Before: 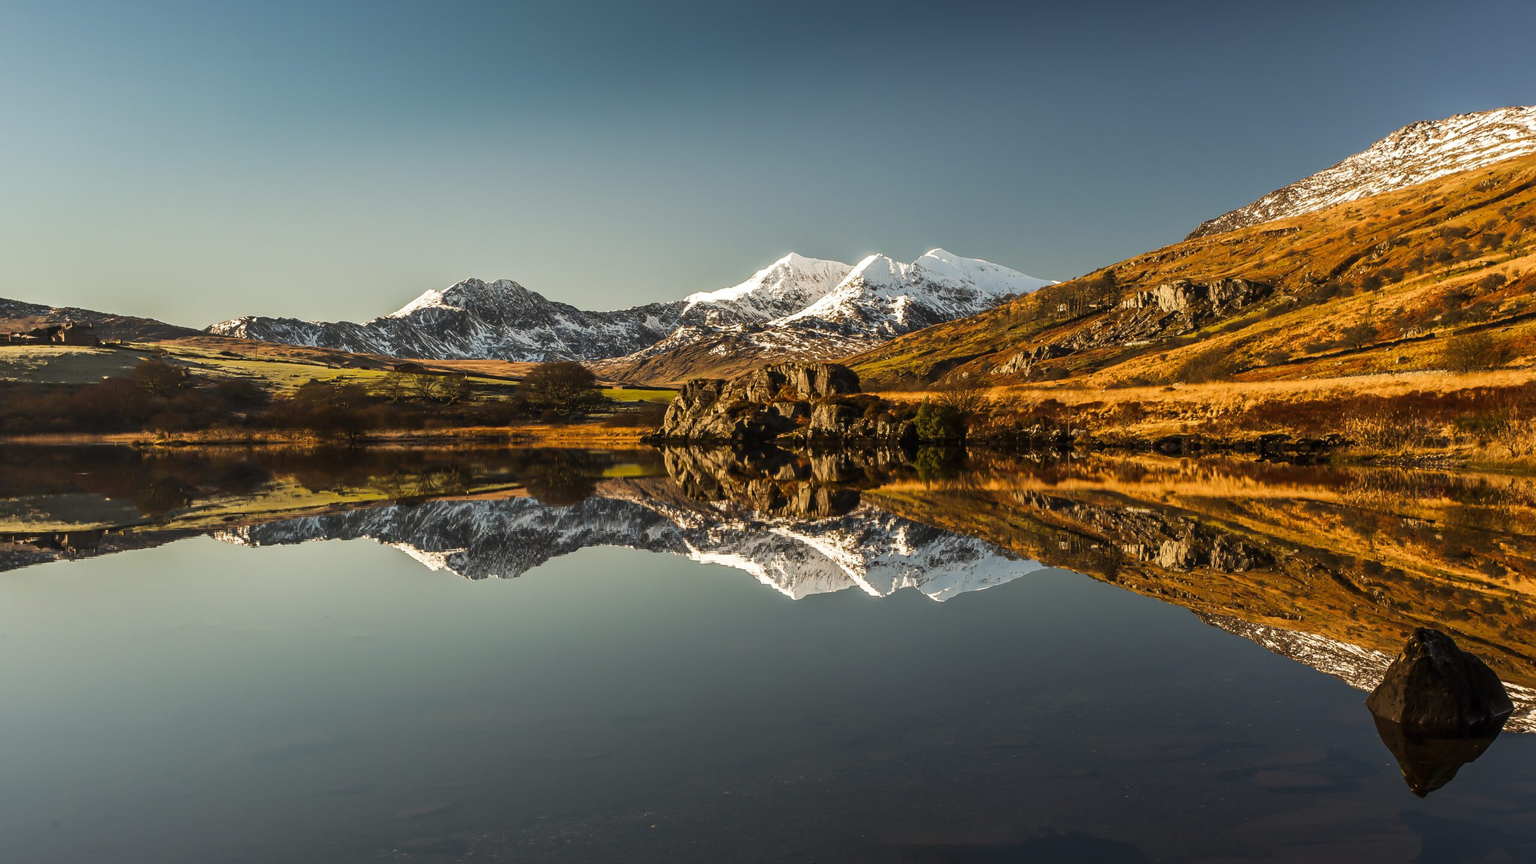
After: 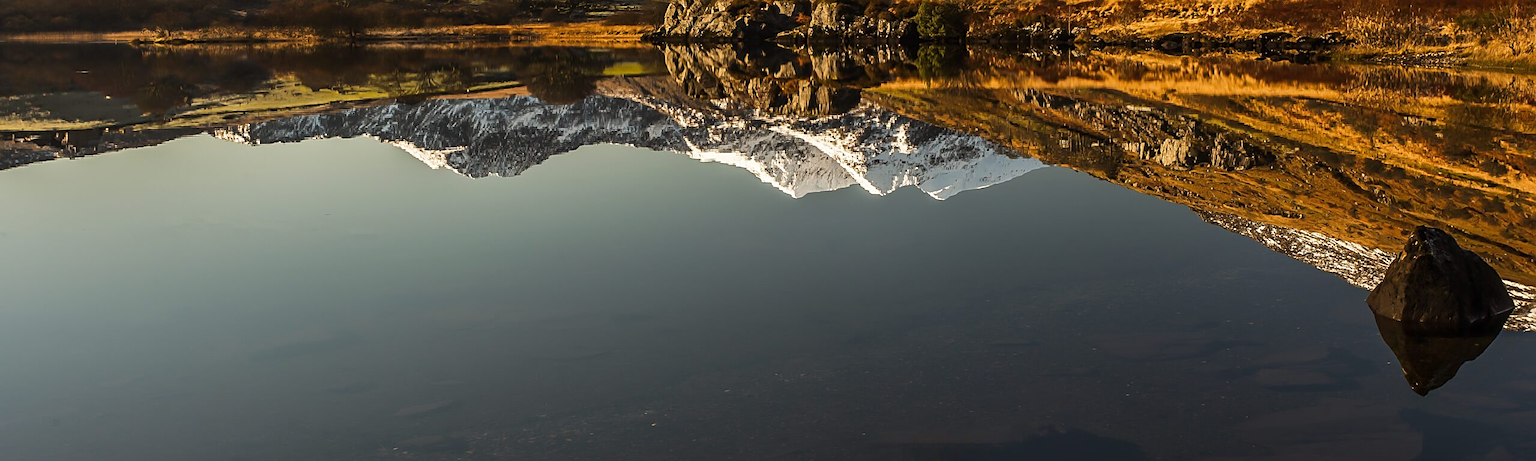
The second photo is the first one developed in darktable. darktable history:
crop and rotate: top 46.537%, right 0.008%
sharpen: on, module defaults
